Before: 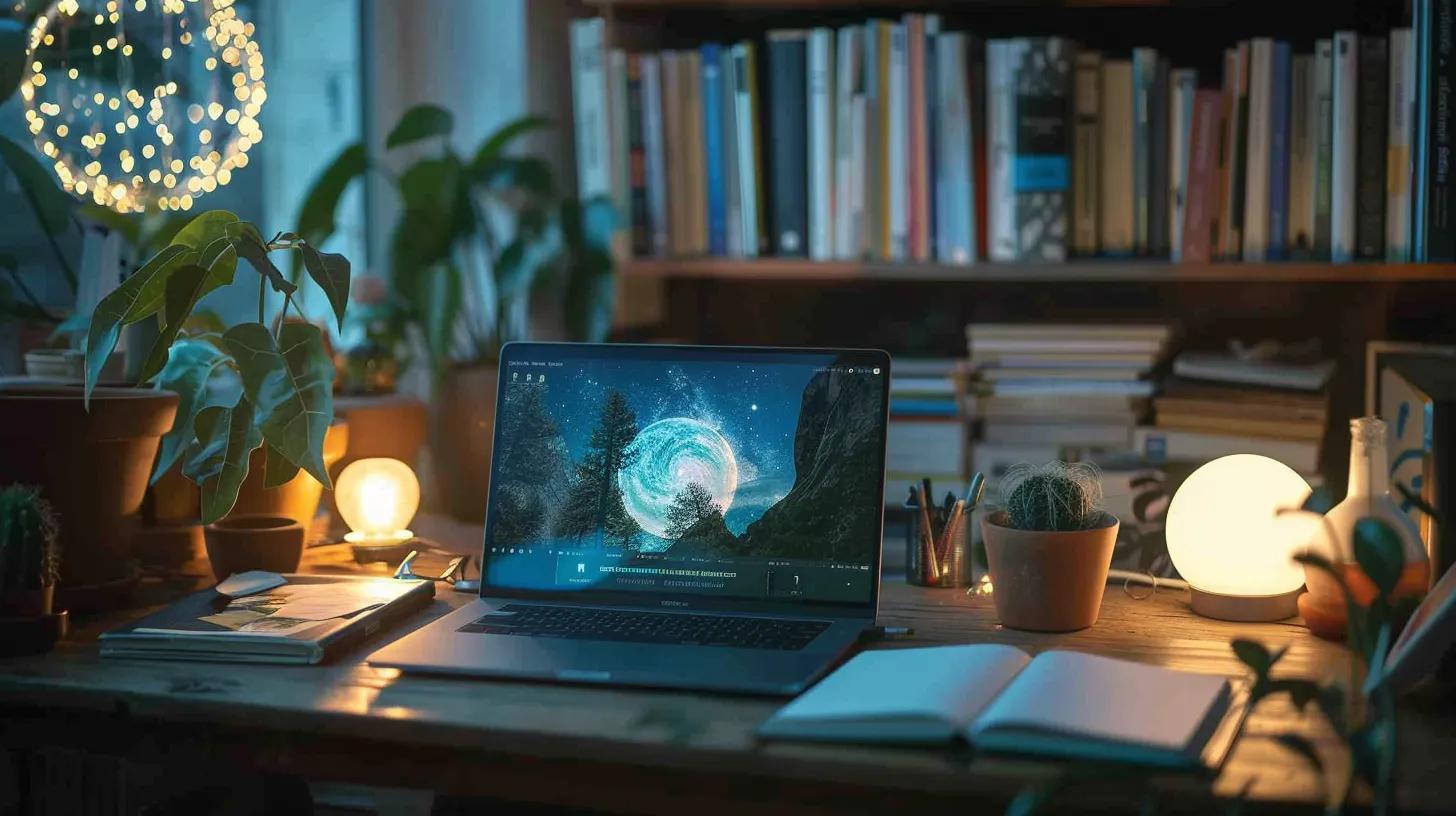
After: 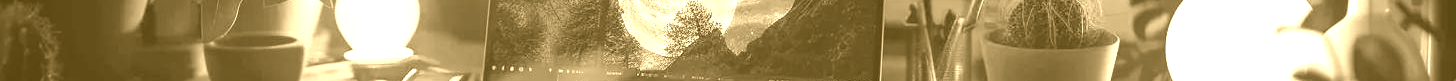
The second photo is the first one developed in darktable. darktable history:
white balance: red 1.138, green 0.996, blue 0.812
colorize: hue 36°, source mix 100%
color zones: curves: ch0 [(0.068, 0.464) (0.25, 0.5) (0.48, 0.508) (0.75, 0.536) (0.886, 0.476) (0.967, 0.456)]; ch1 [(0.066, 0.456) (0.25, 0.5) (0.616, 0.508) (0.746, 0.56) (0.934, 0.444)]
crop and rotate: top 59.084%, bottom 30.916%
levels: mode automatic, black 0.023%, white 99.97%, levels [0.062, 0.494, 0.925]
